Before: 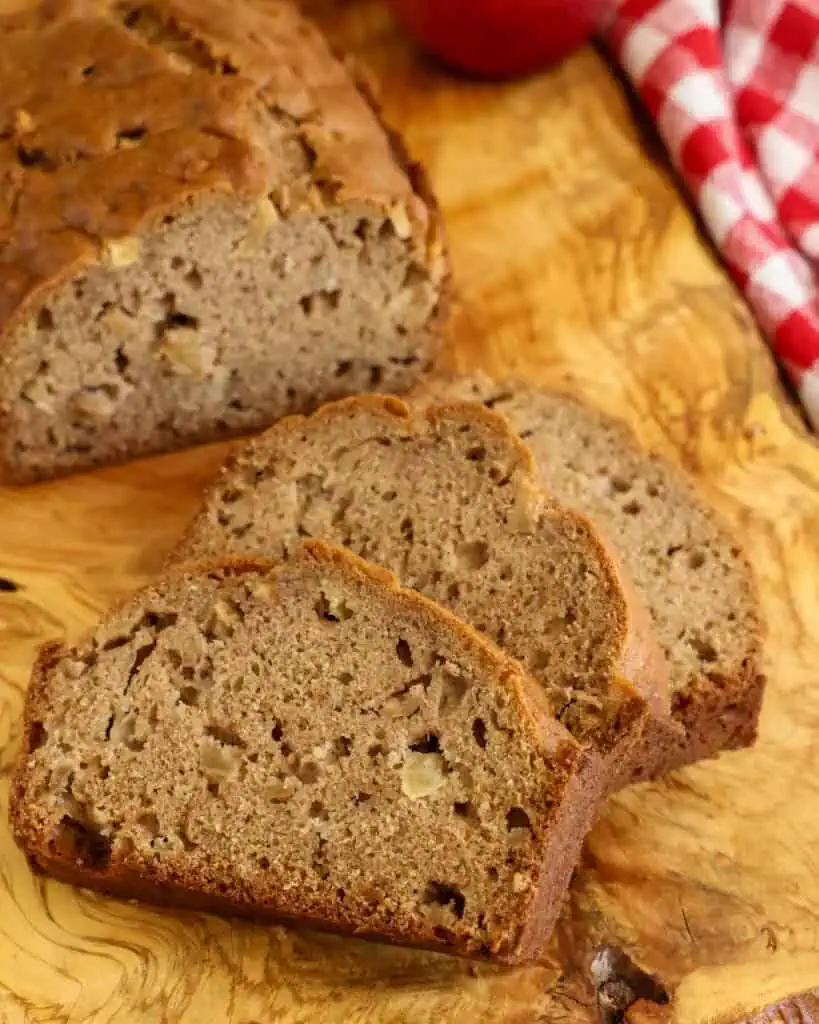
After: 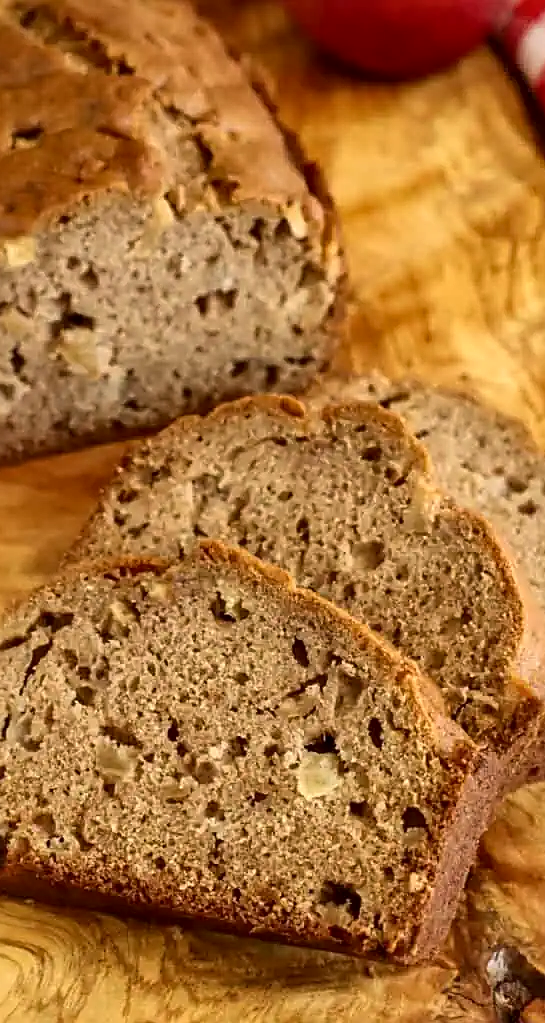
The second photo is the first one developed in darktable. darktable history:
shadows and highlights: shadows 37.72, highlights -27.96, soften with gaussian
crop and rotate: left 12.762%, right 20.663%
local contrast: mode bilateral grid, contrast 24, coarseness 59, detail 151%, midtone range 0.2
sharpen: on, module defaults
